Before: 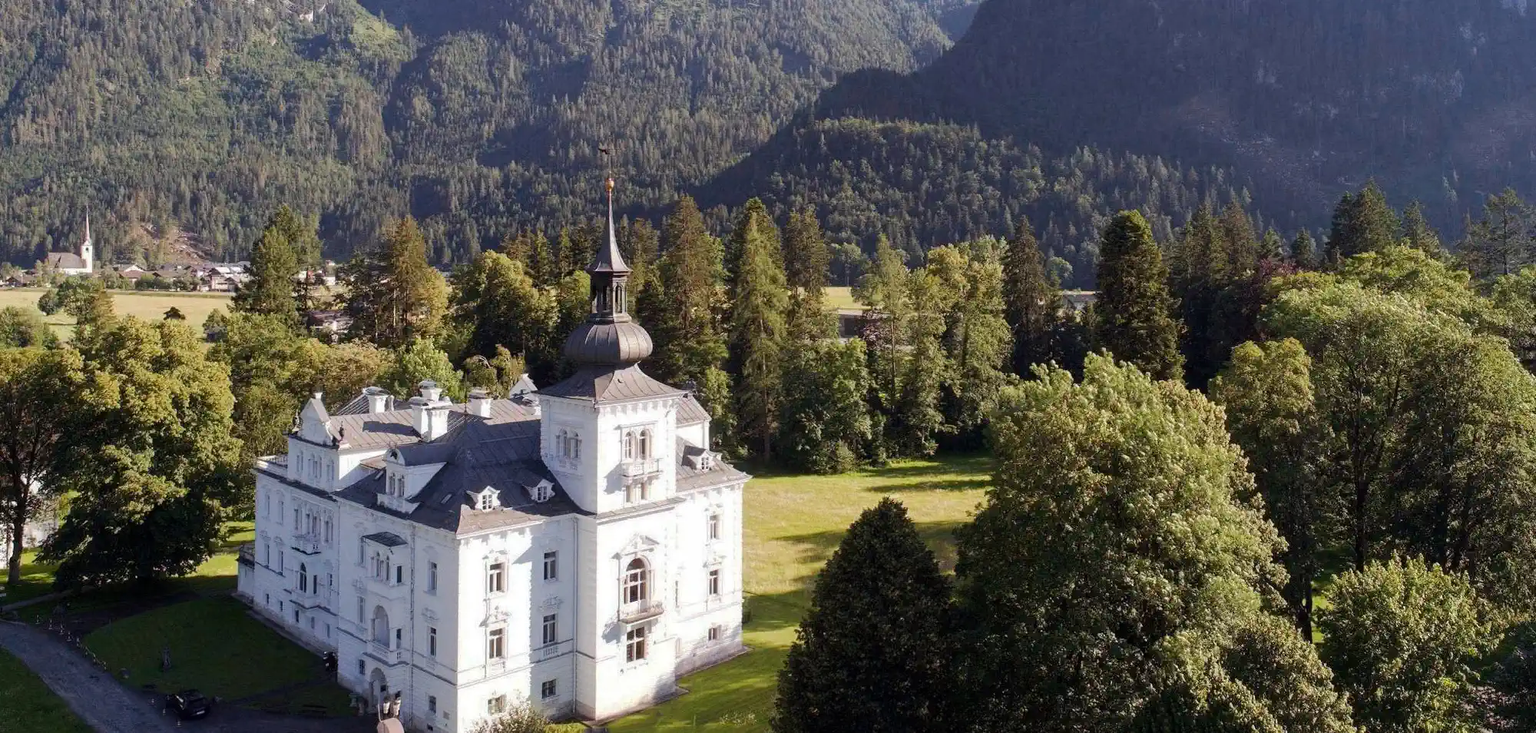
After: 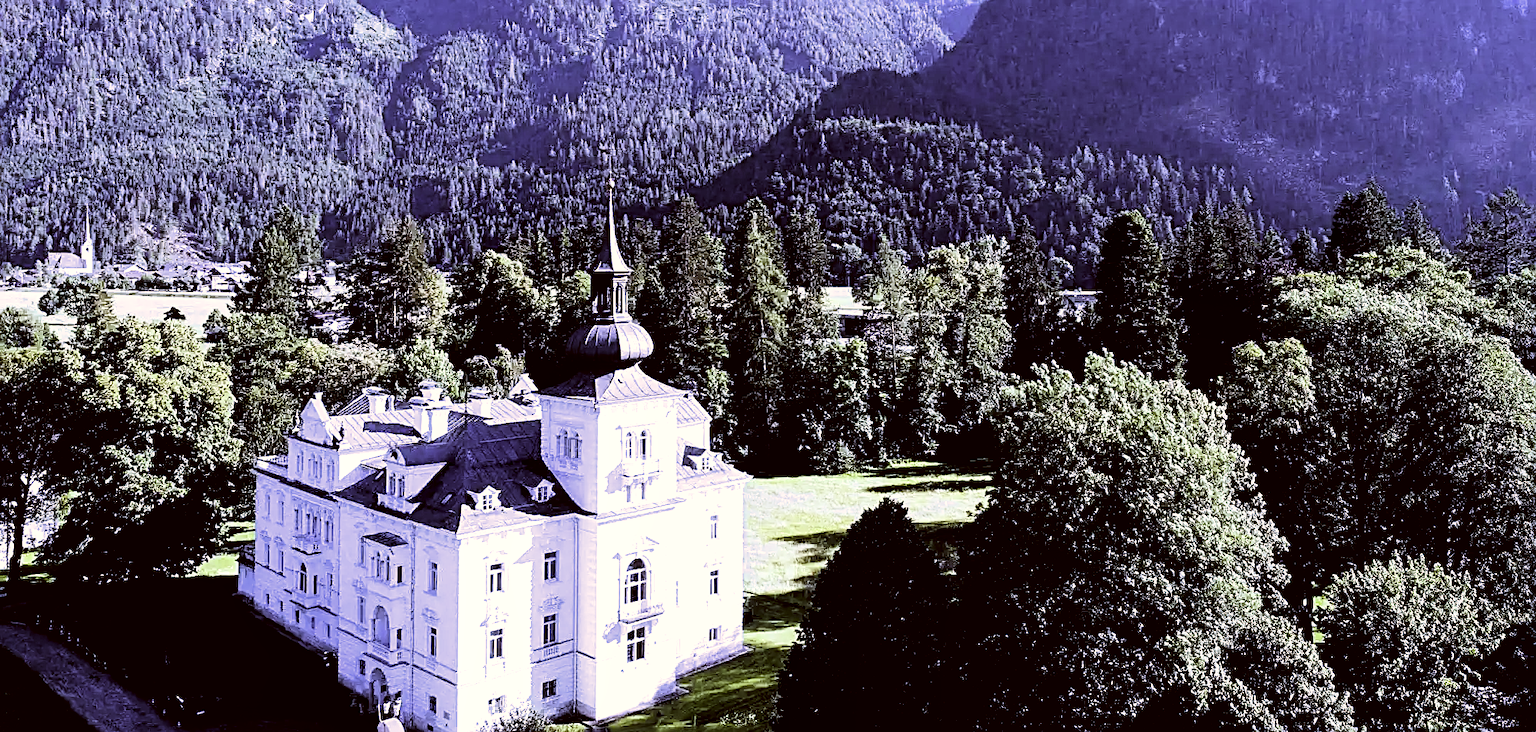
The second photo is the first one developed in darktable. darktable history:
sharpen: radius 2.676, amount 0.669
white balance: red 0.766, blue 1.537
color correction: highlights a* 6.27, highlights b* 8.19, shadows a* 5.94, shadows b* 7.23, saturation 0.9
local contrast: highlights 100%, shadows 100%, detail 120%, midtone range 0.2
tone equalizer: -8 EV -0.75 EV, -7 EV -0.7 EV, -6 EV -0.6 EV, -5 EV -0.4 EV, -3 EV 0.4 EV, -2 EV 0.6 EV, -1 EV 0.7 EV, +0 EV 0.75 EV, edges refinement/feathering 500, mask exposure compensation -1.57 EV, preserve details no
filmic rgb: black relative exposure -3.75 EV, white relative exposure 2.4 EV, dynamic range scaling -50%, hardness 3.42, latitude 30%, contrast 1.8
